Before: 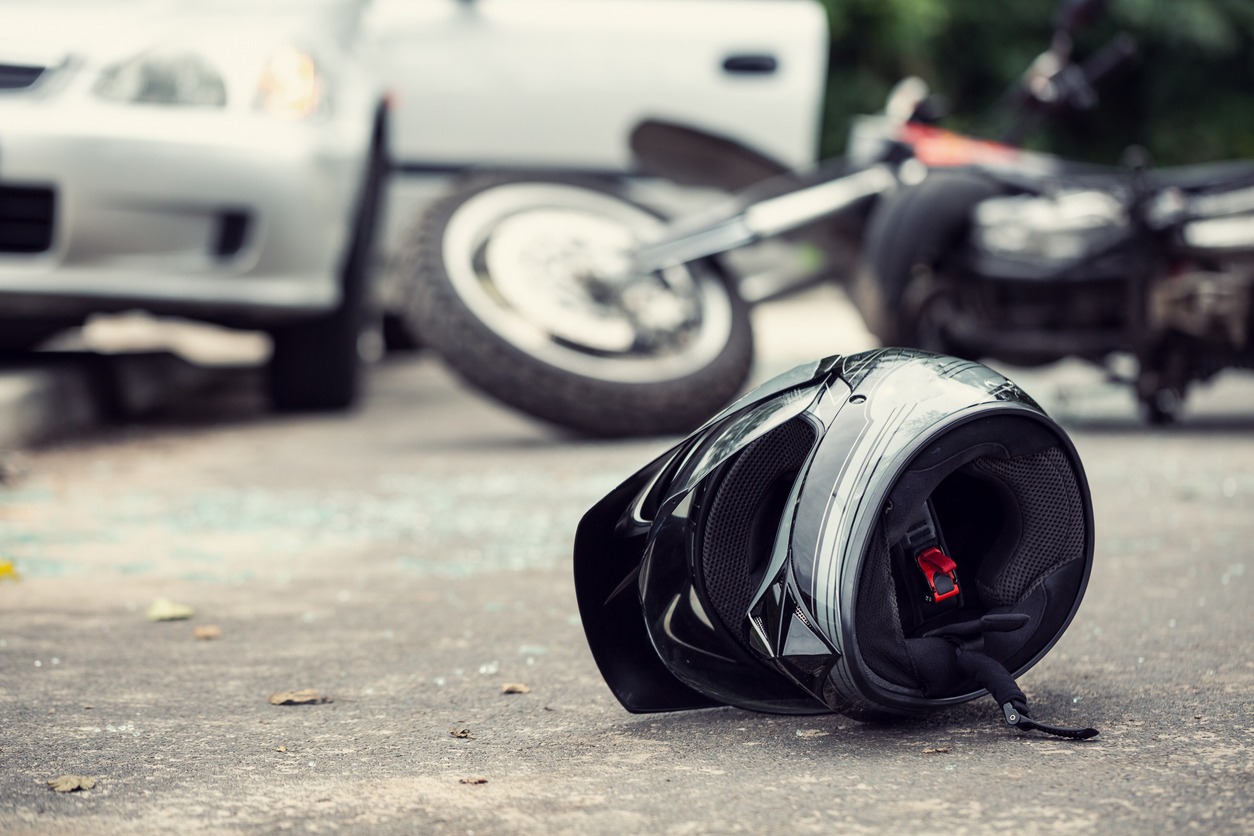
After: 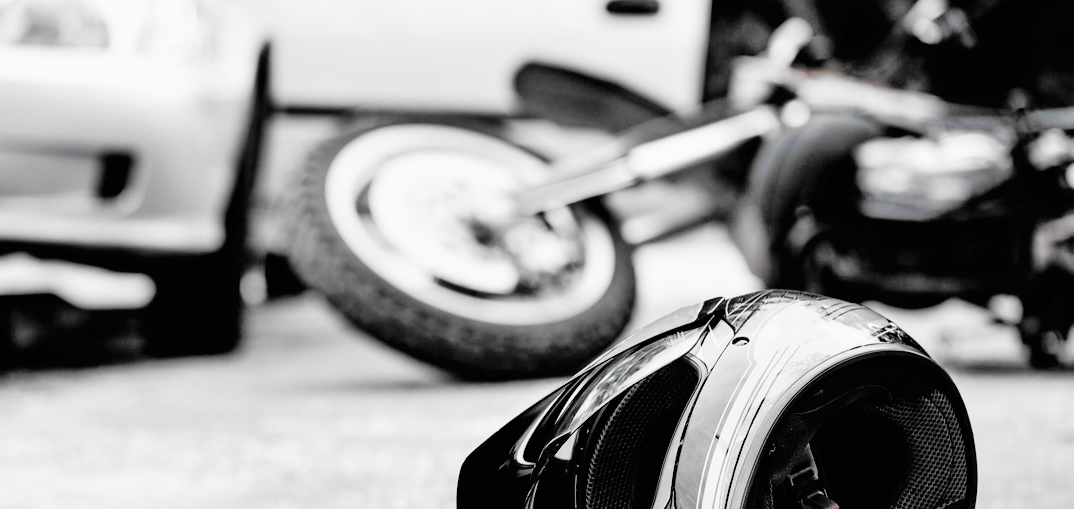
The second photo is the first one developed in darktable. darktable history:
color balance rgb: perceptual saturation grading › global saturation 0.123%, global vibrance 20%
contrast brightness saturation: saturation 0.179
haze removal: compatibility mode true, adaptive false
filmic rgb: black relative exposure -5.13 EV, white relative exposure 3.54 EV, hardness 3.17, contrast 1.5, highlights saturation mix -48.63%, add noise in highlights 0.002, preserve chrominance no, color science v3 (2019), use custom middle-gray values true, contrast in highlights soft
levels: mode automatic, levels [0.016, 0.484, 0.953]
tone curve: curves: ch0 [(0, 0) (0.003, 0.011) (0.011, 0.012) (0.025, 0.013) (0.044, 0.023) (0.069, 0.04) (0.1, 0.06) (0.136, 0.094) (0.177, 0.145) (0.224, 0.213) (0.277, 0.301) (0.335, 0.389) (0.399, 0.473) (0.468, 0.554) (0.543, 0.627) (0.623, 0.694) (0.709, 0.763) (0.801, 0.83) (0.898, 0.906) (1, 1)], preserve colors none
crop and rotate: left 9.385%, top 7.118%, right 4.941%, bottom 31.887%
tone equalizer: -7 EV 0.143 EV, -6 EV 0.616 EV, -5 EV 1.13 EV, -4 EV 1.36 EV, -3 EV 1.15 EV, -2 EV 0.6 EV, -1 EV 0.158 EV
